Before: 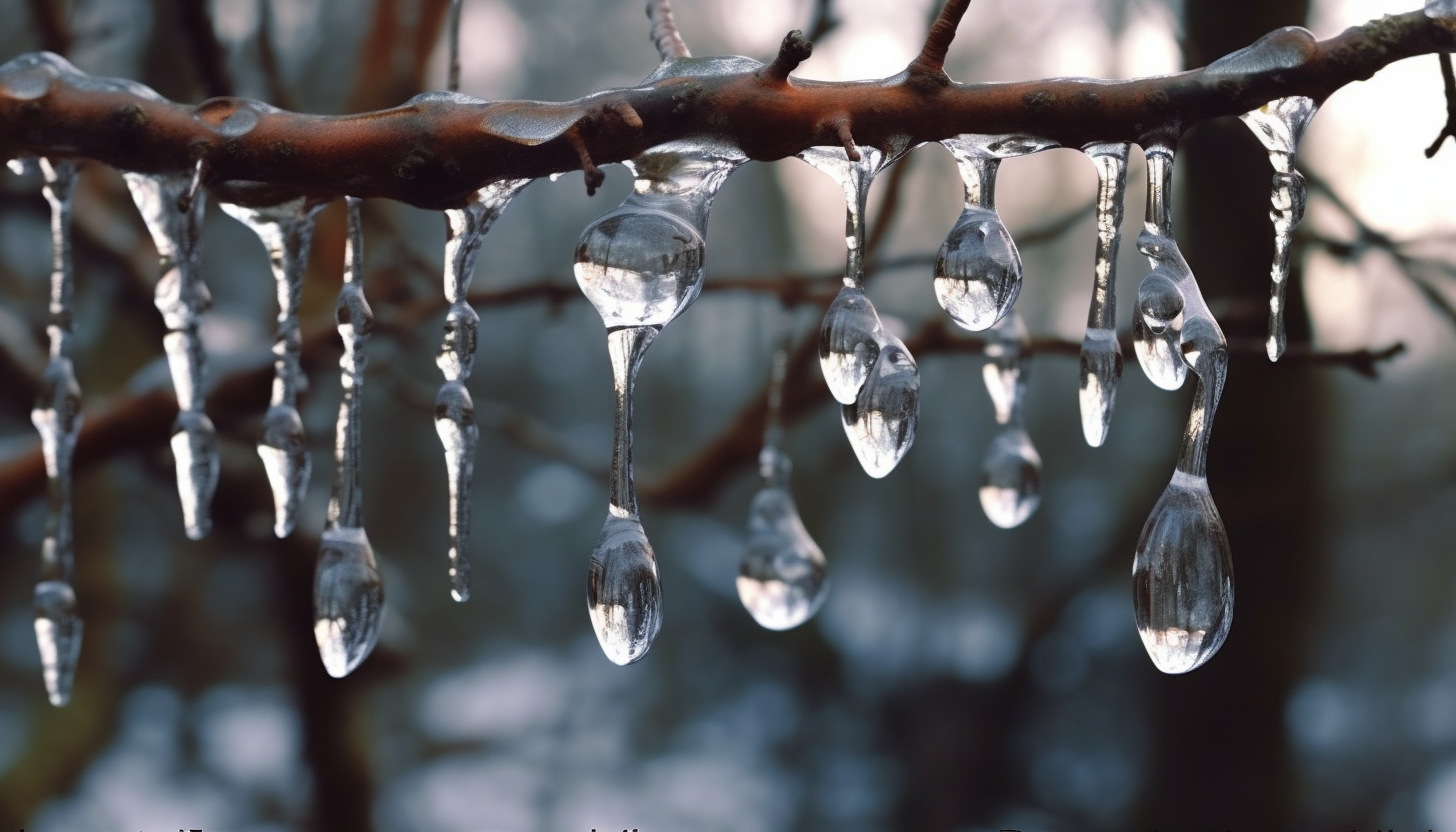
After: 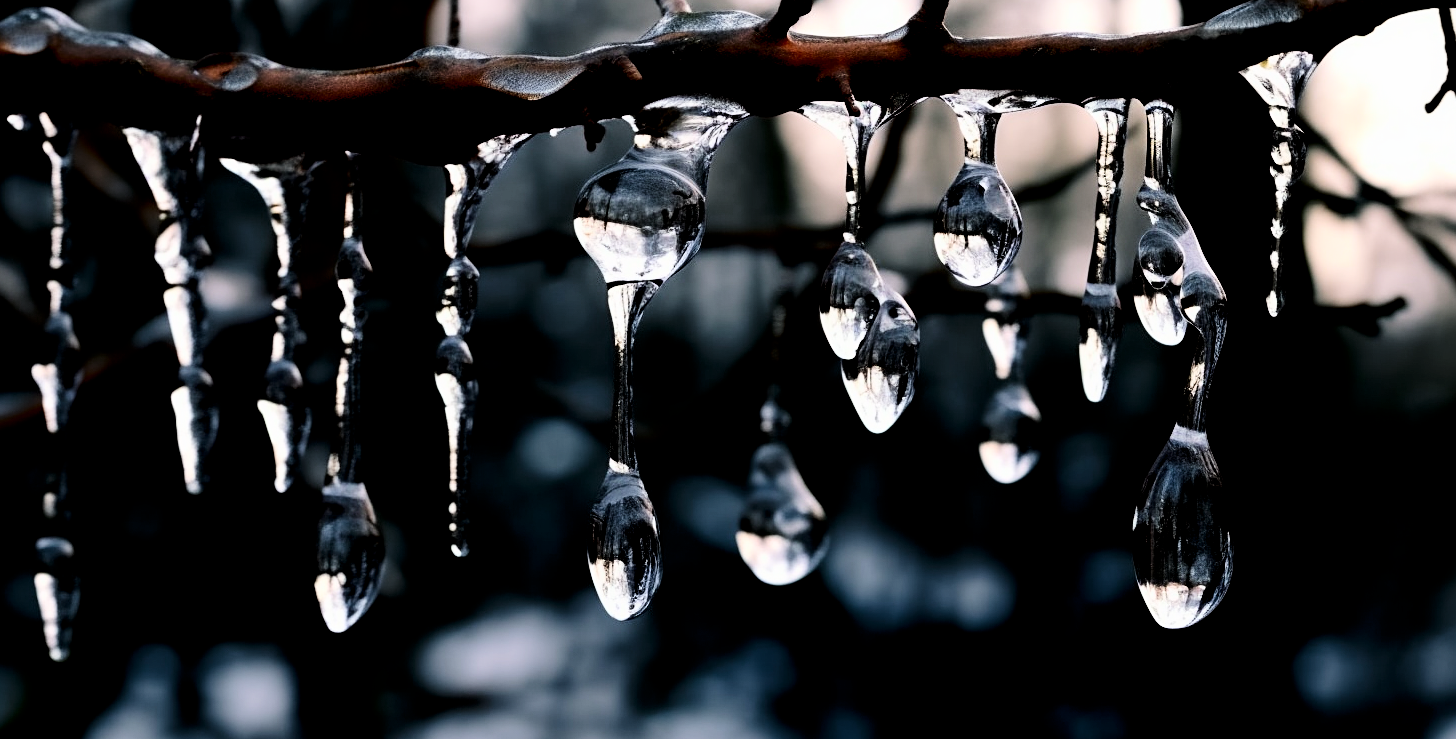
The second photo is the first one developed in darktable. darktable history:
crop and rotate: top 5.45%, bottom 5.624%
filmic rgb: middle gray luminance 13.6%, black relative exposure -1.92 EV, white relative exposure 3.11 EV, target black luminance 0%, hardness 1.79, latitude 59.15%, contrast 1.726, highlights saturation mix 6%, shadows ↔ highlights balance -37.16%
contrast brightness saturation: contrast 0.218, brightness -0.194, saturation 0.23
sharpen: amount 0.211
